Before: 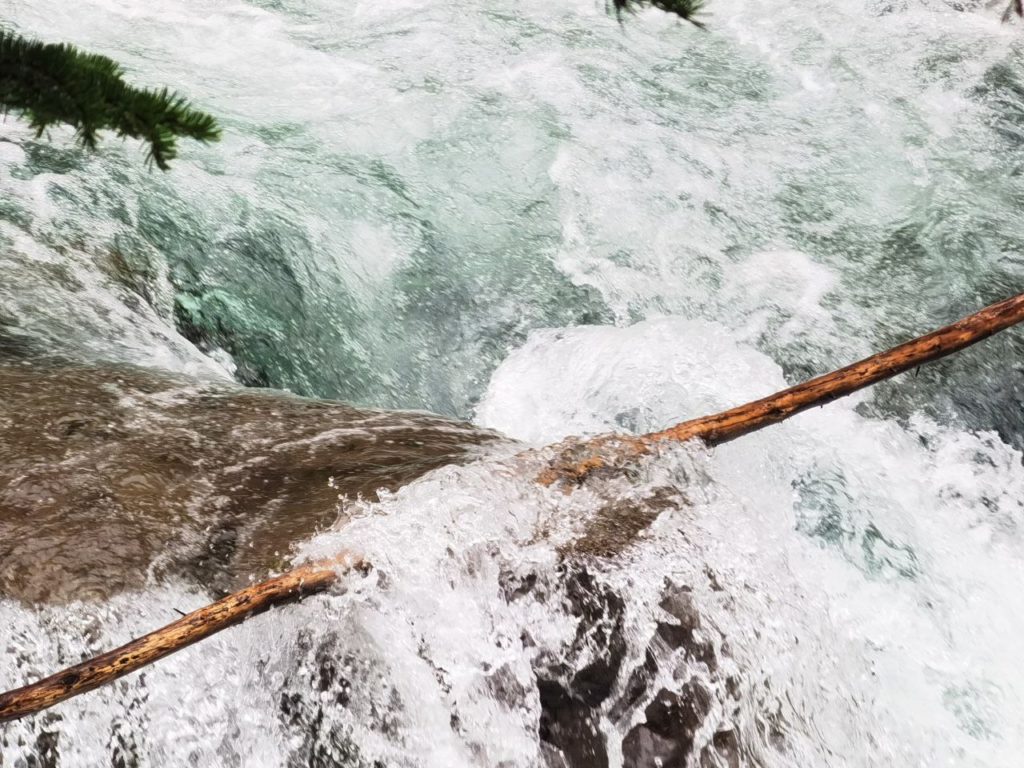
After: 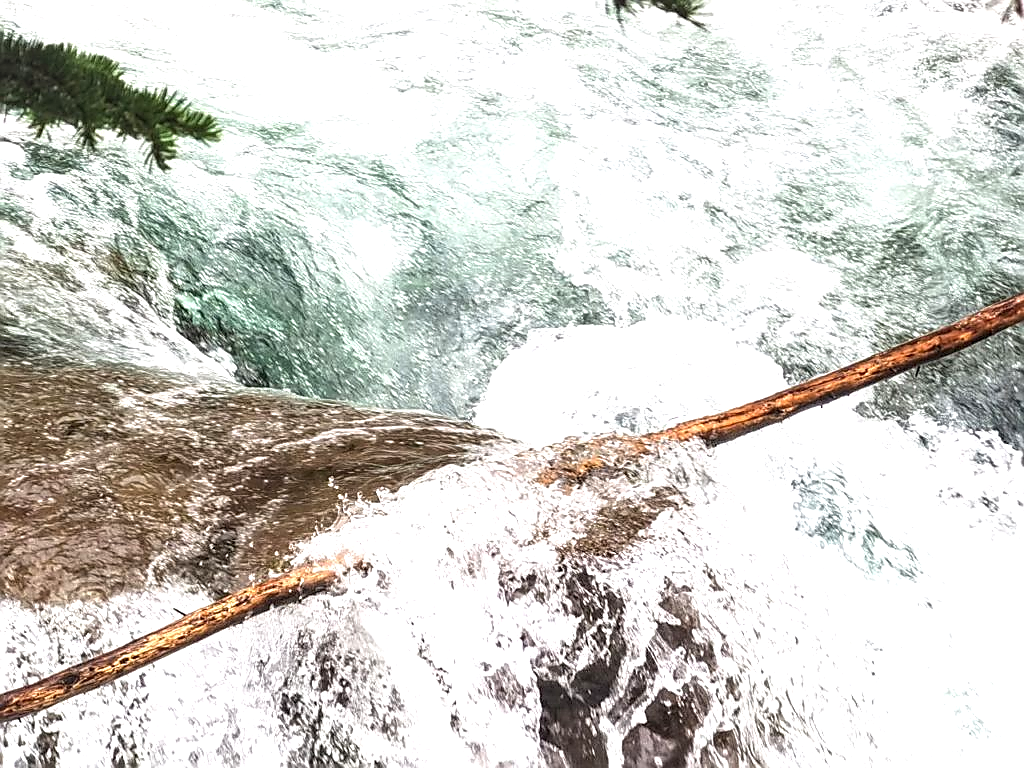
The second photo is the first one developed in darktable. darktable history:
sharpen: radius 1.375, amount 1.242, threshold 0.768
exposure: black level correction 0, exposure 0.697 EV, compensate highlight preservation false
local contrast: on, module defaults
